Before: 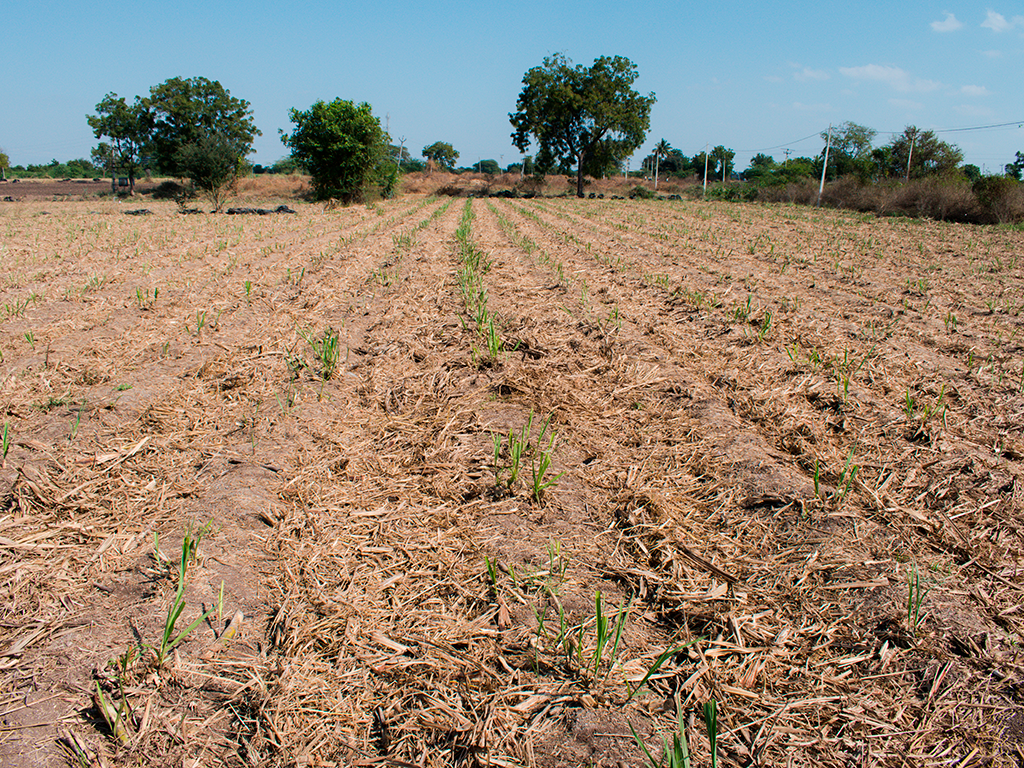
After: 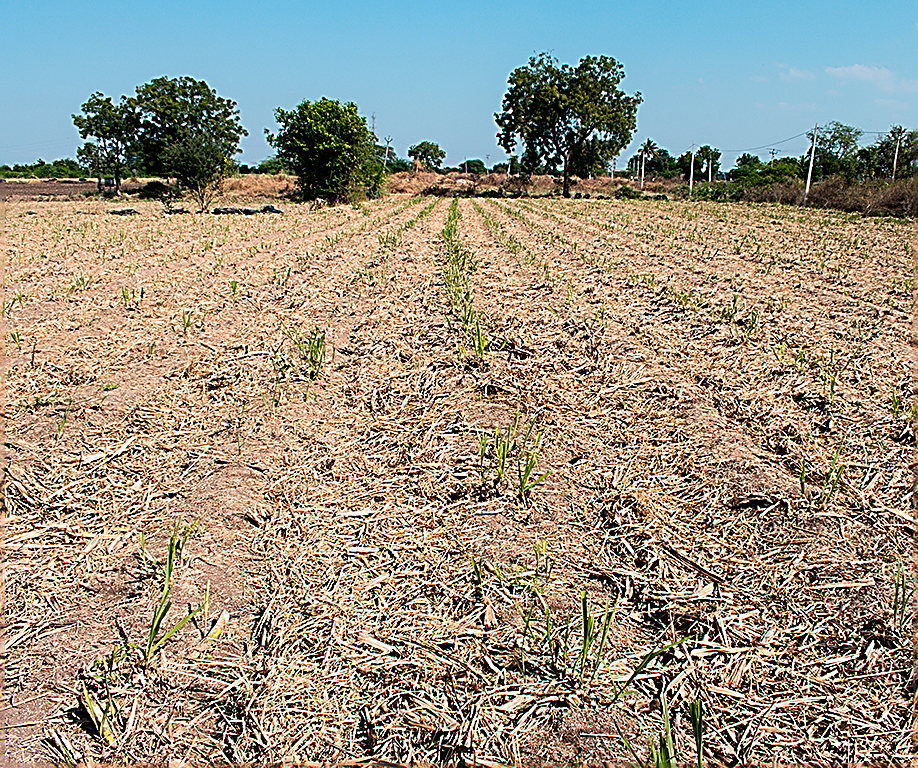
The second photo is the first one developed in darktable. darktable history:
sharpen: amount 1.852
color zones: curves: ch0 [(0.099, 0.624) (0.257, 0.596) (0.384, 0.376) (0.529, 0.492) (0.697, 0.564) (0.768, 0.532) (0.908, 0.644)]; ch1 [(0.112, 0.564) (0.254, 0.612) (0.432, 0.676) (0.592, 0.456) (0.743, 0.684) (0.888, 0.536)]; ch2 [(0.25, 0.5) (0.469, 0.36) (0.75, 0.5)]
exposure: black level correction 0.002, exposure -0.101 EV, compensate highlight preservation false
crop and rotate: left 1.424%, right 8.904%
